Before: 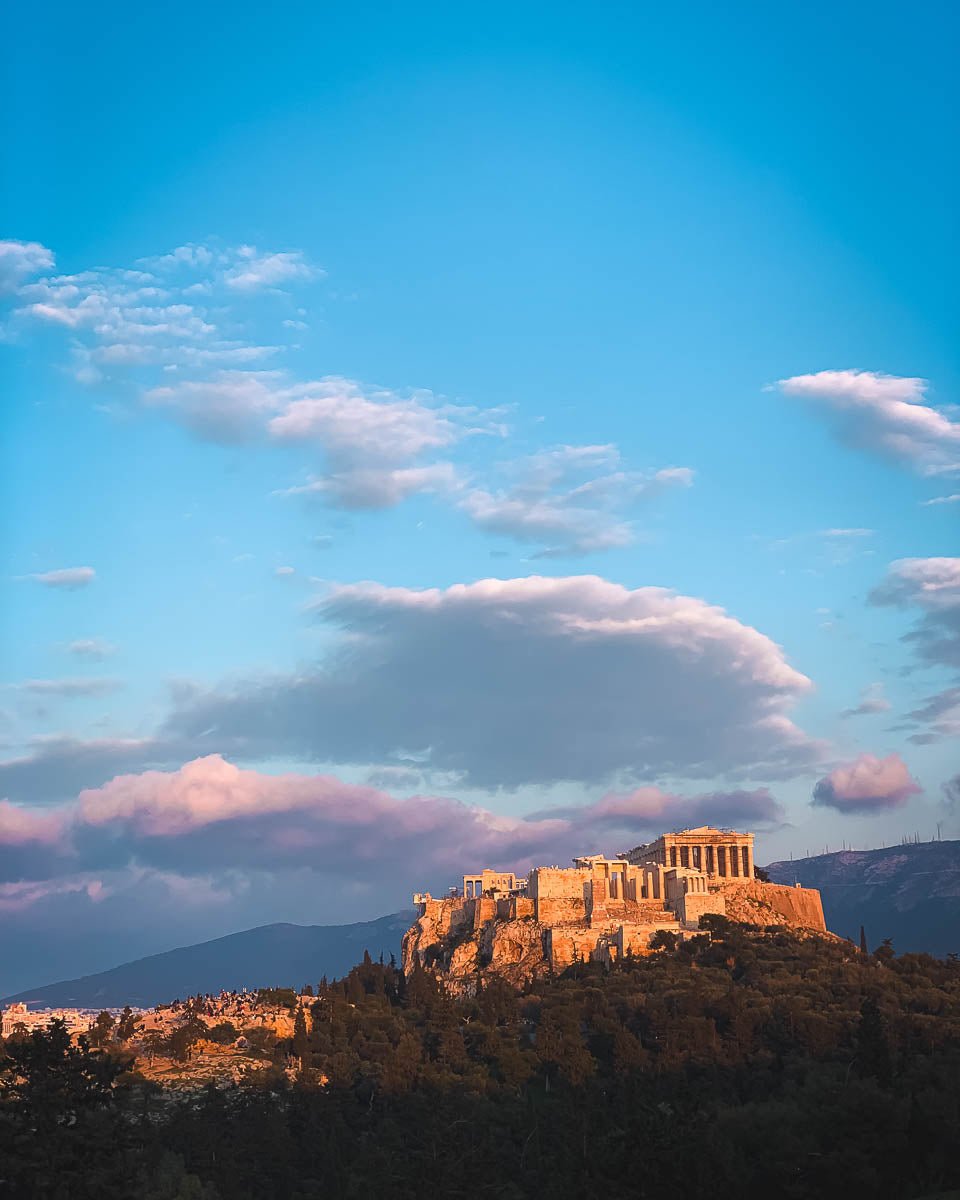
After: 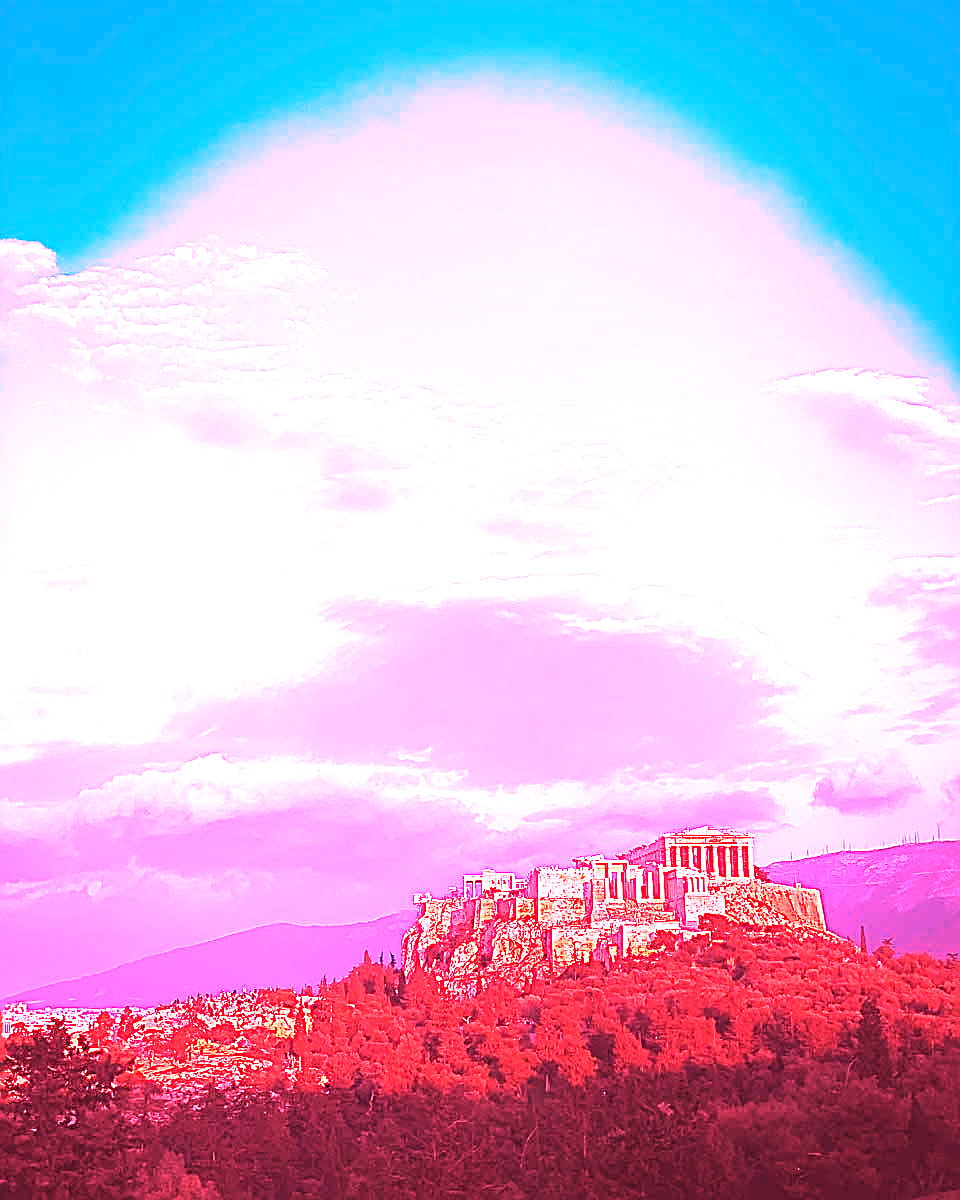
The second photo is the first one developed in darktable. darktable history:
sharpen: on, module defaults
white balance: red 4.26, blue 1.802
exposure: black level correction 0, exposure 0.5 EV, compensate exposure bias true, compensate highlight preservation false
tone equalizer: -8 EV -0.417 EV, -7 EV -0.389 EV, -6 EV -0.333 EV, -5 EV -0.222 EV, -3 EV 0.222 EV, -2 EV 0.333 EV, -1 EV 0.389 EV, +0 EV 0.417 EV, edges refinement/feathering 500, mask exposure compensation -1.57 EV, preserve details no
